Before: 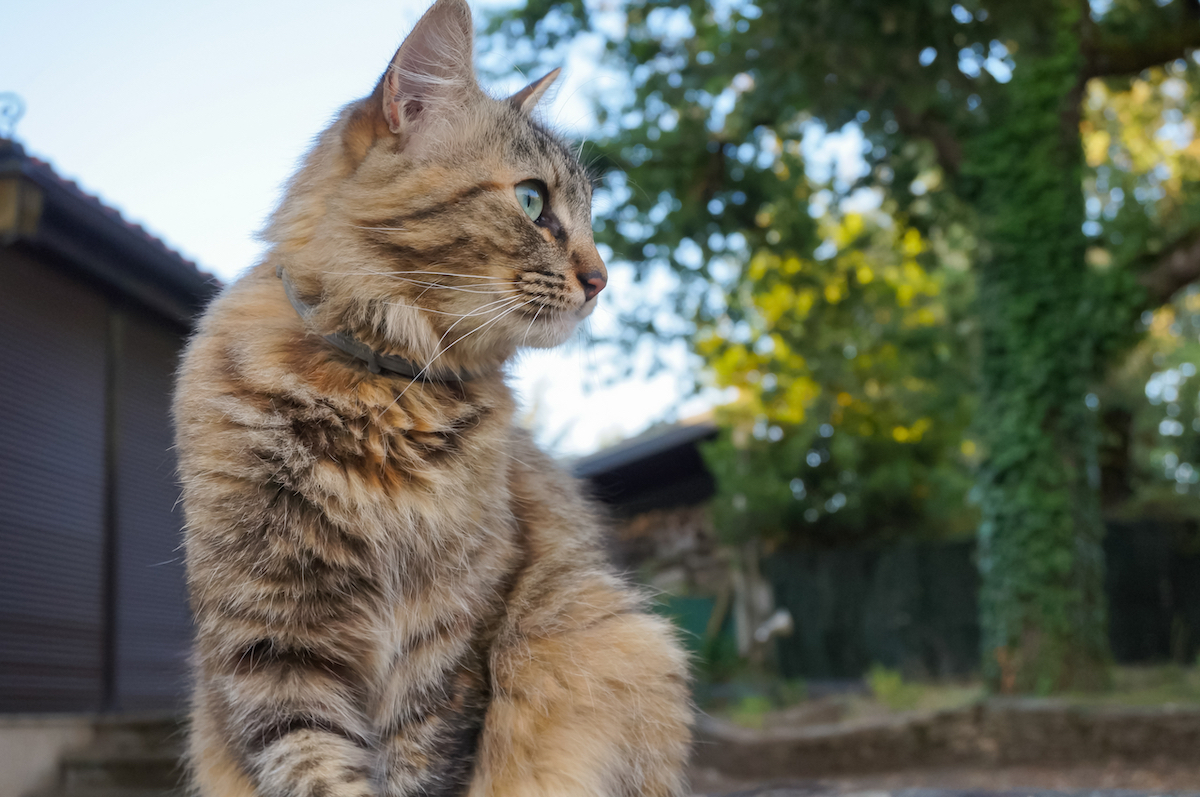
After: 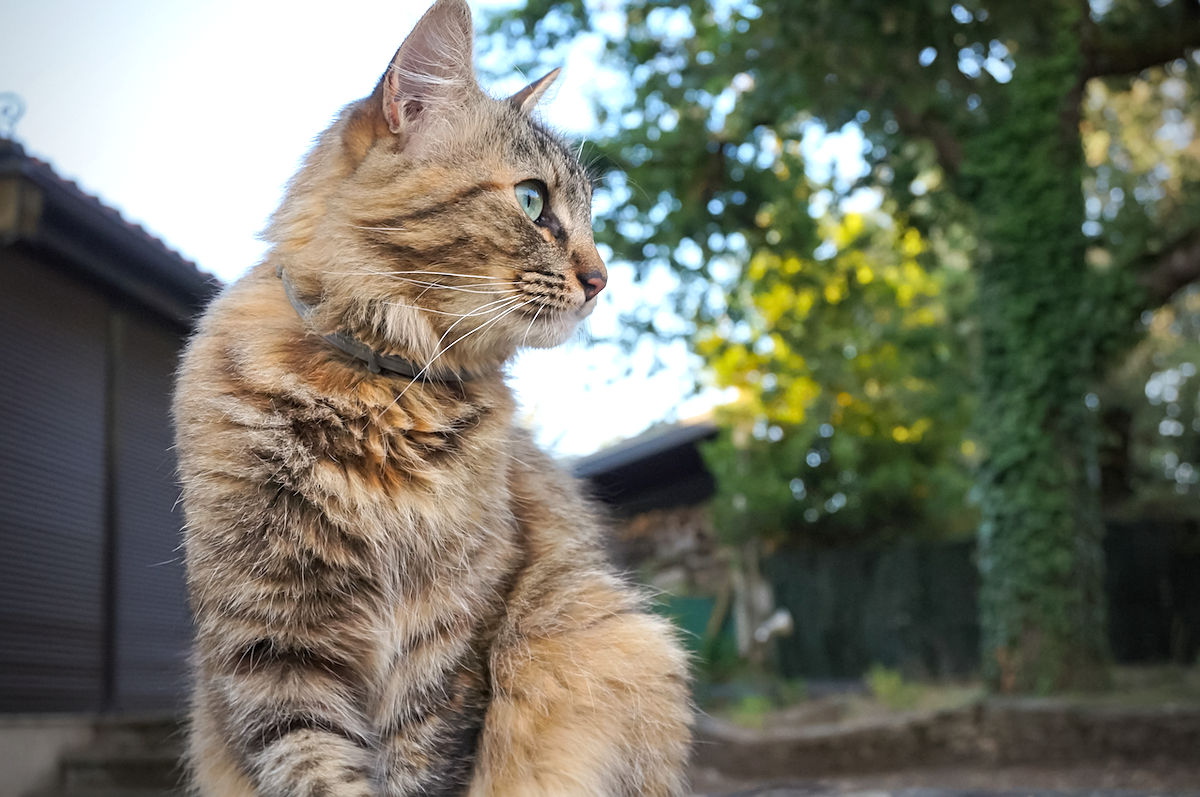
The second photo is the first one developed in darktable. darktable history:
vignetting: fall-off start 72.14%, fall-off radius 108.07%, brightness -0.713, saturation -0.488, center (-0.054, -0.359), width/height ratio 0.729
exposure: exposure 0.507 EV, compensate highlight preservation false
sharpen: on, module defaults
